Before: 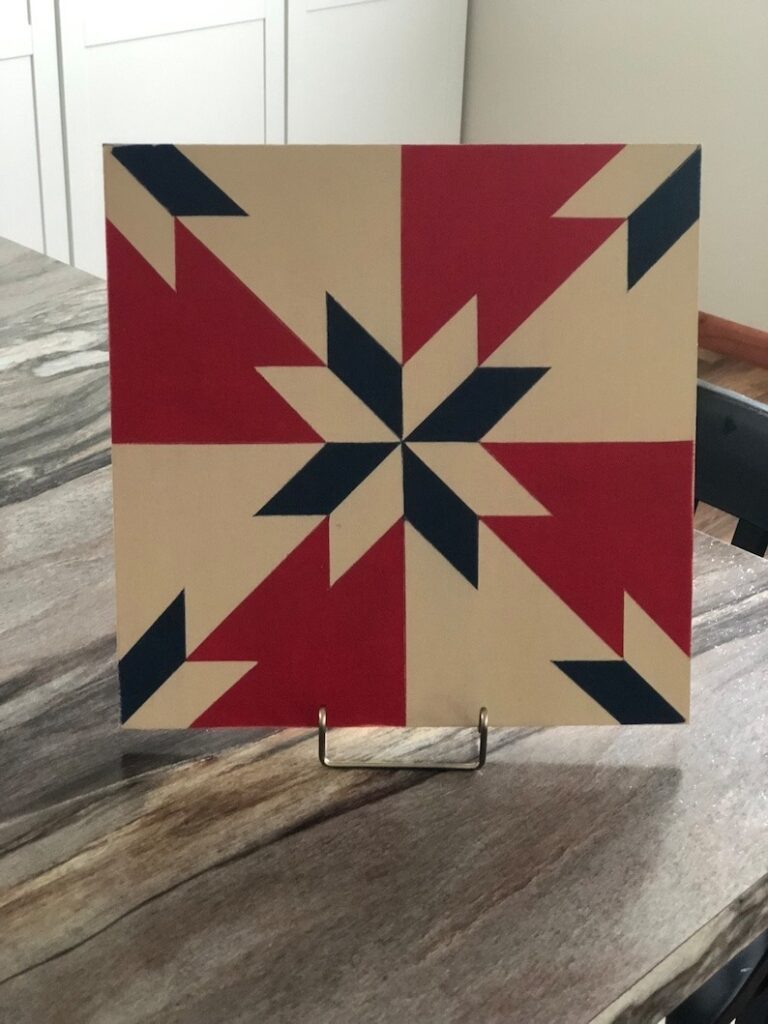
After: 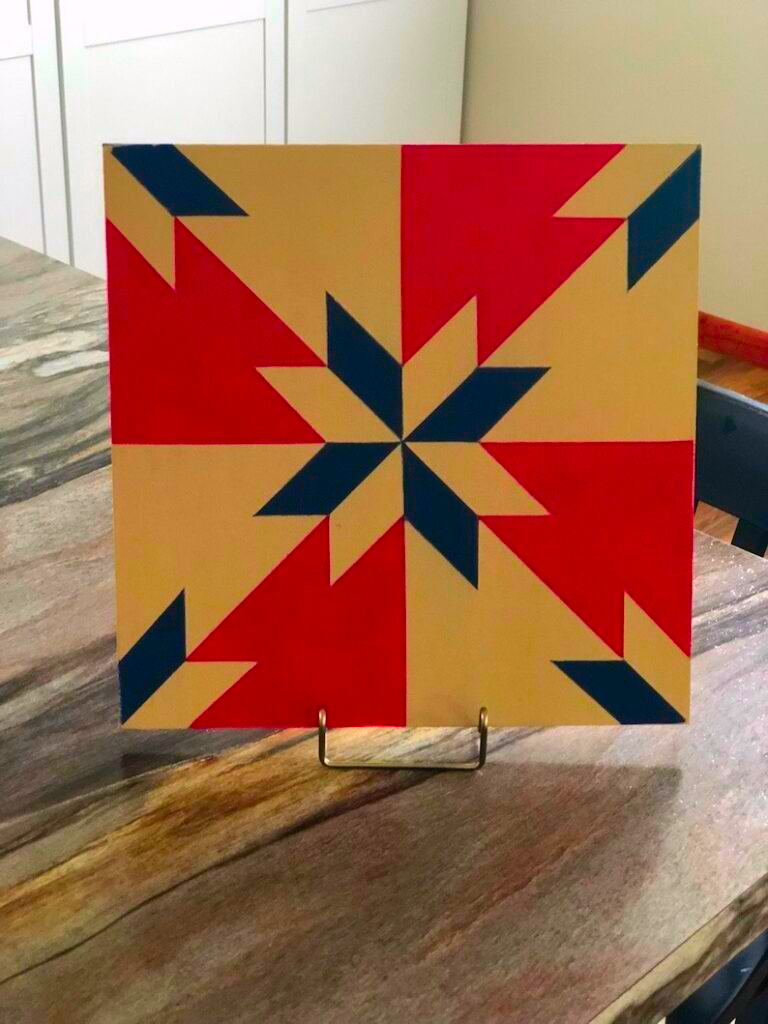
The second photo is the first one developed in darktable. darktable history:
color correction: highlights a* 1.55, highlights b* -1.73, saturation 2.45
contrast brightness saturation: contrast -0.011, brightness -0.014, saturation 0.044
